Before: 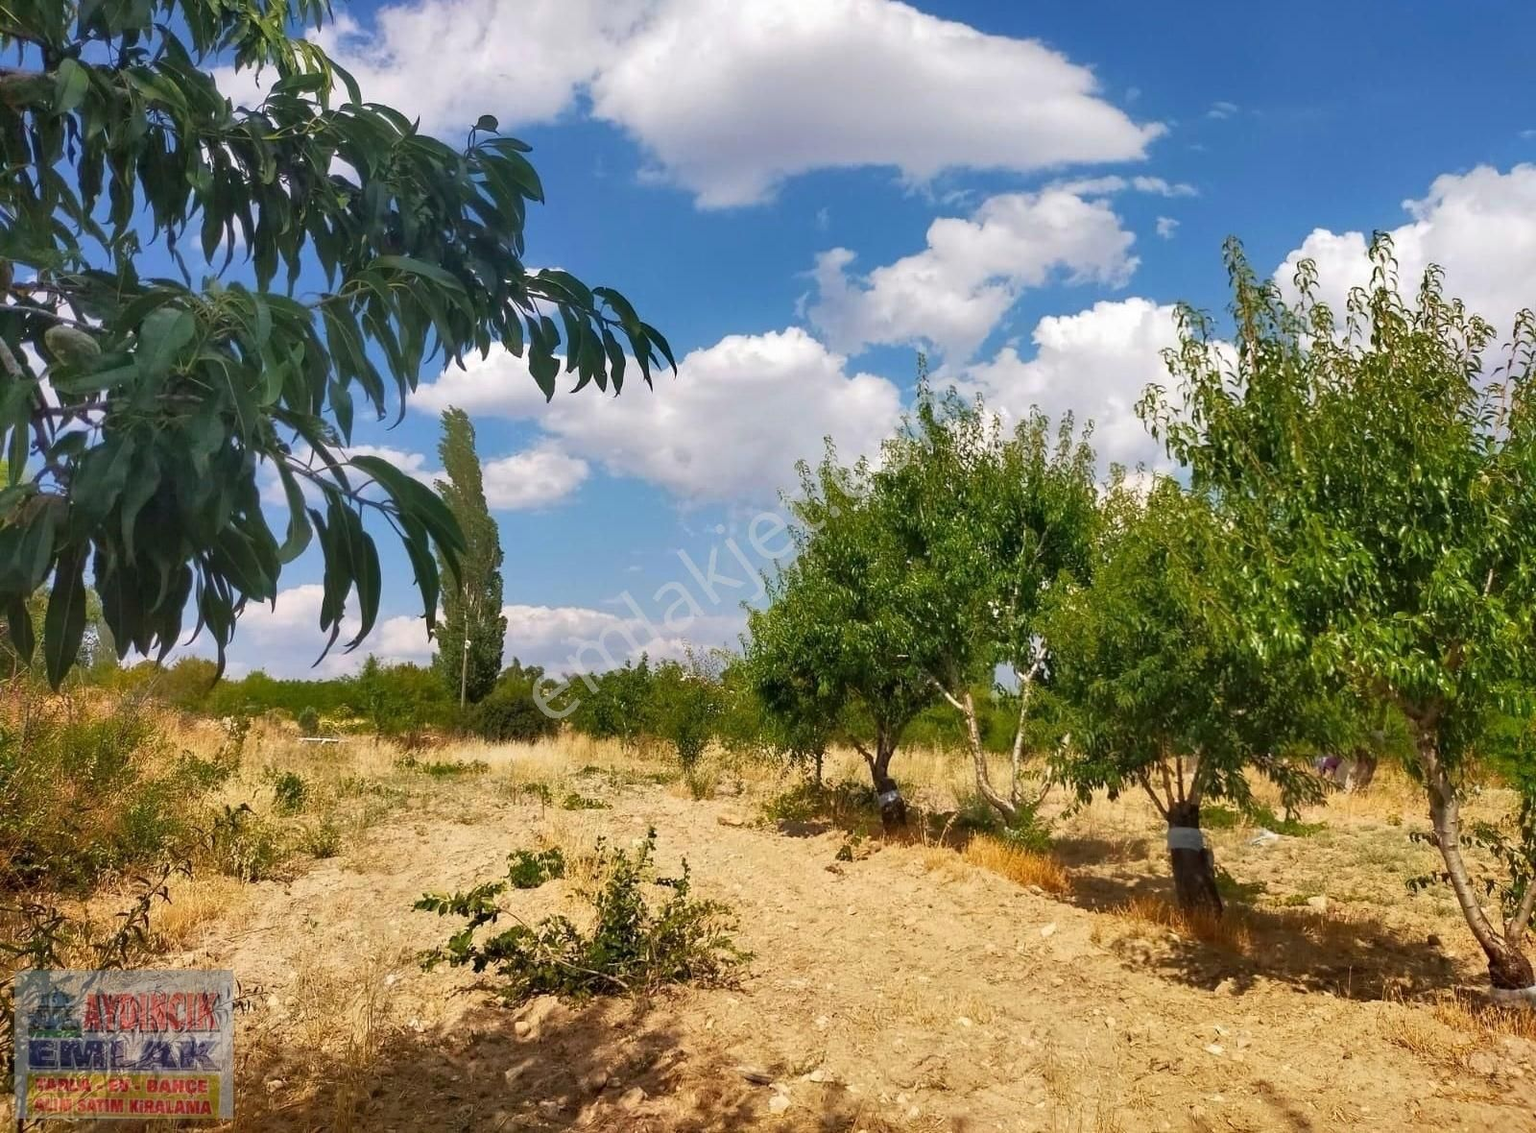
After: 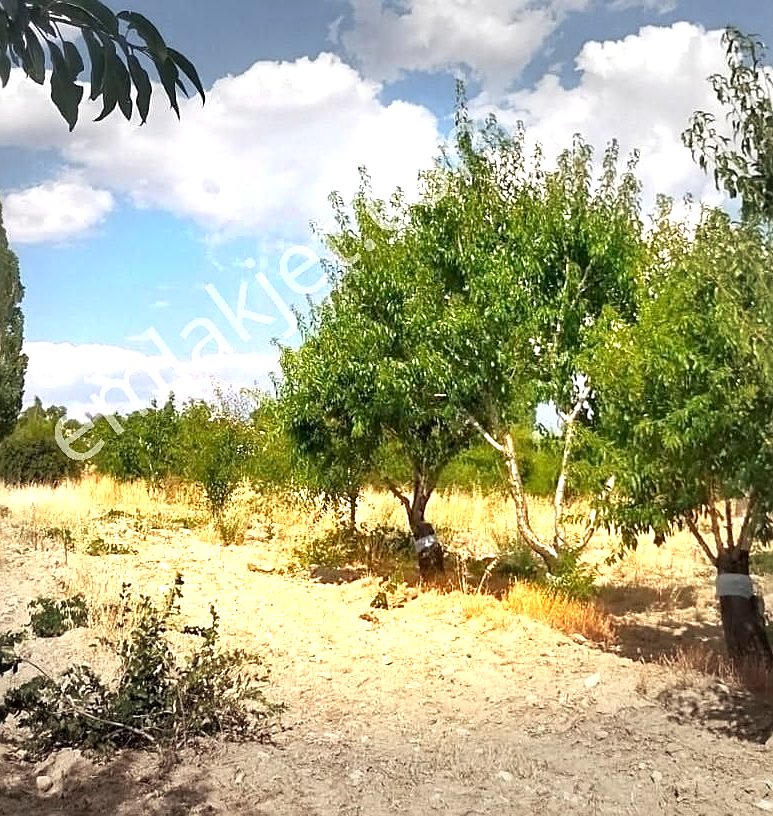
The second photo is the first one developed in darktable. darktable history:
exposure: black level correction 0.001, exposure 1.129 EV, compensate exposure bias true, compensate highlight preservation false
vignetting: fall-off start 79.05%, width/height ratio 1.327
crop: left 31.304%, top 24.464%, right 20.346%, bottom 6.371%
sharpen: radius 1.948
